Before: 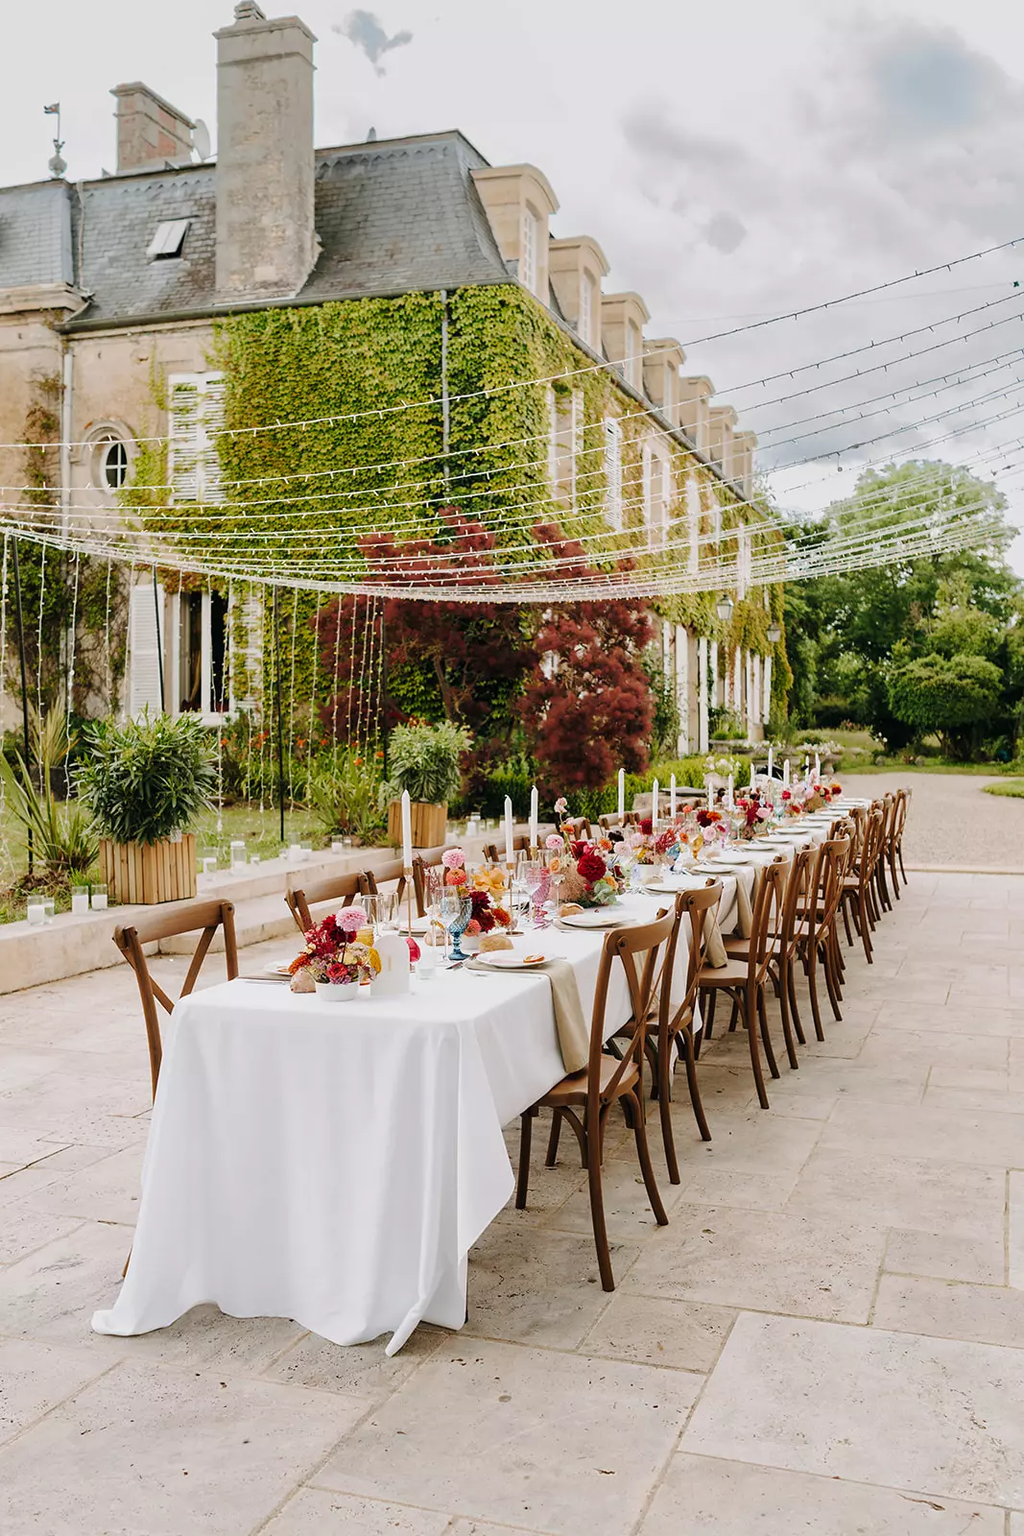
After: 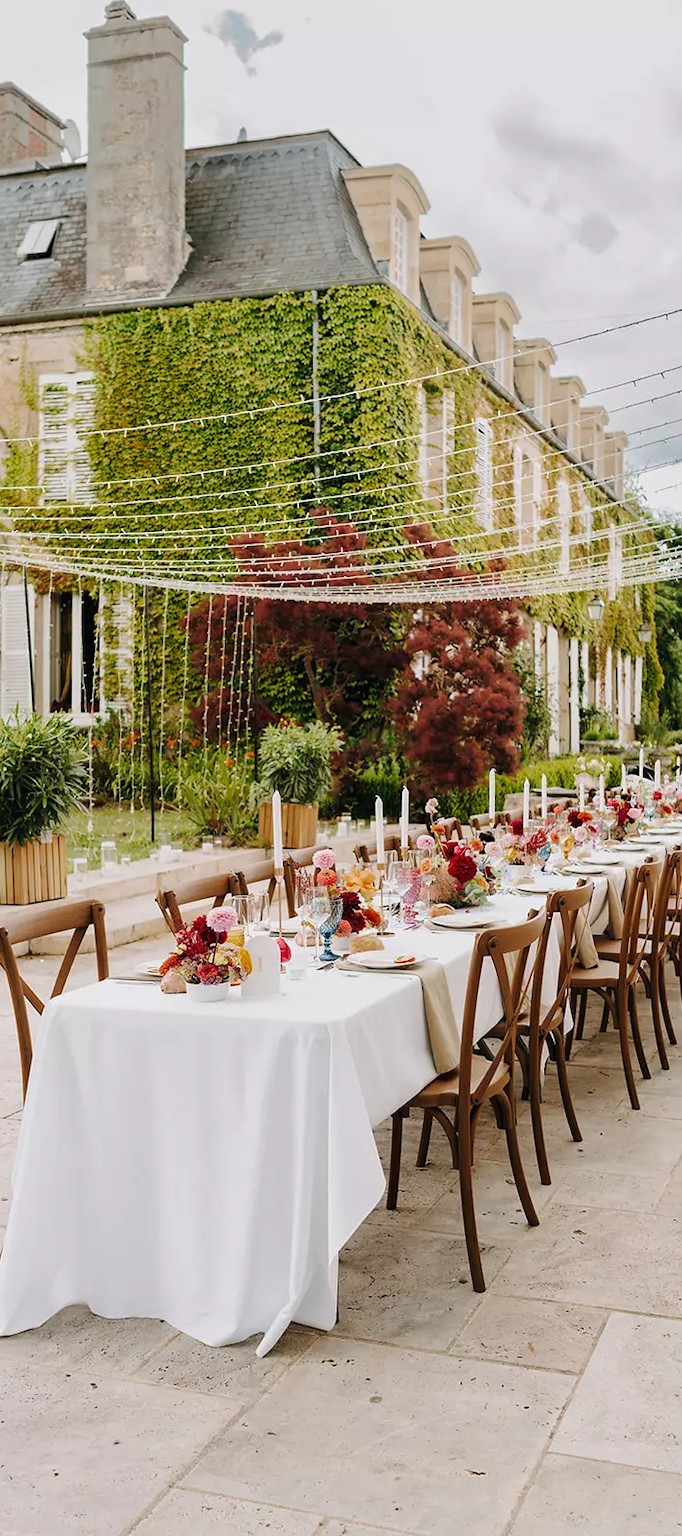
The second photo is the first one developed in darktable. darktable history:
crop and rotate: left 12.673%, right 20.66%
tone equalizer: on, module defaults
